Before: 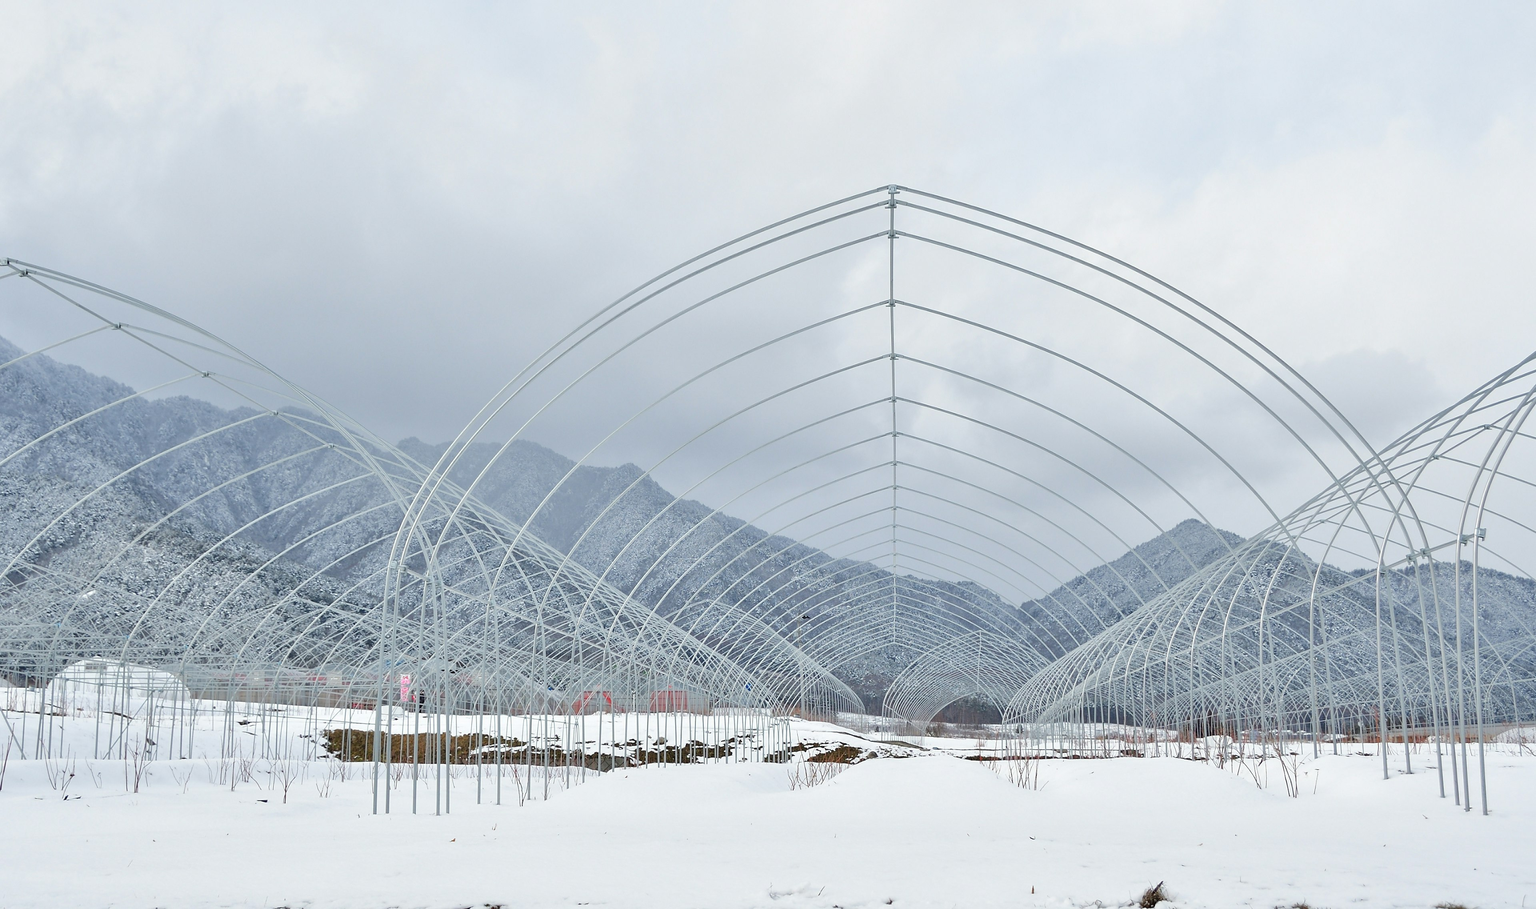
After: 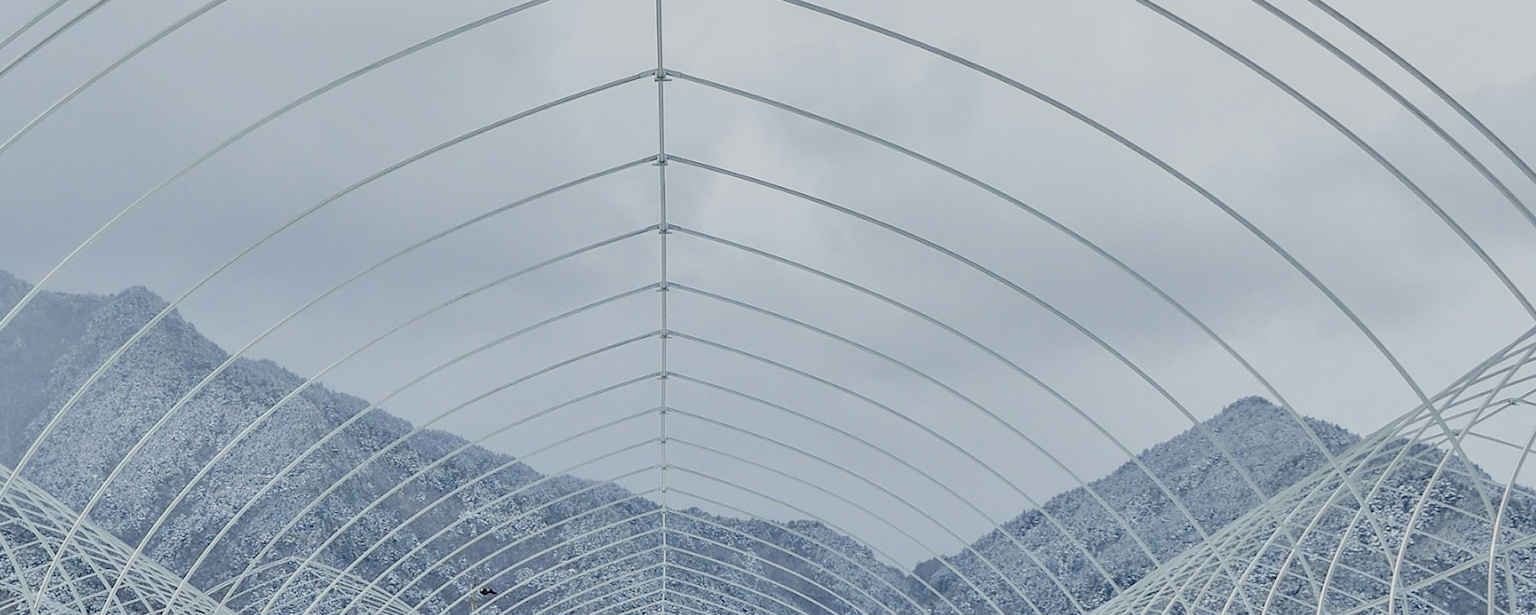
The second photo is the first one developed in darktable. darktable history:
crop: left 36.478%, top 35.079%, right 13.105%, bottom 30.736%
contrast brightness saturation: contrast 0.149, brightness -0.009, saturation 0.102
filmic rgb: black relative exposure -8.76 EV, white relative exposure 4.98 EV, threshold -0.295 EV, transition 3.19 EV, structure ↔ texture 99.35%, target black luminance 0%, hardness 3.78, latitude 66.09%, contrast 0.828, shadows ↔ highlights balance 19.92%, color science v4 (2020), contrast in shadows soft, contrast in highlights soft, enable highlight reconstruction true
local contrast: highlights 94%, shadows 84%, detail 160%, midtone range 0.2
